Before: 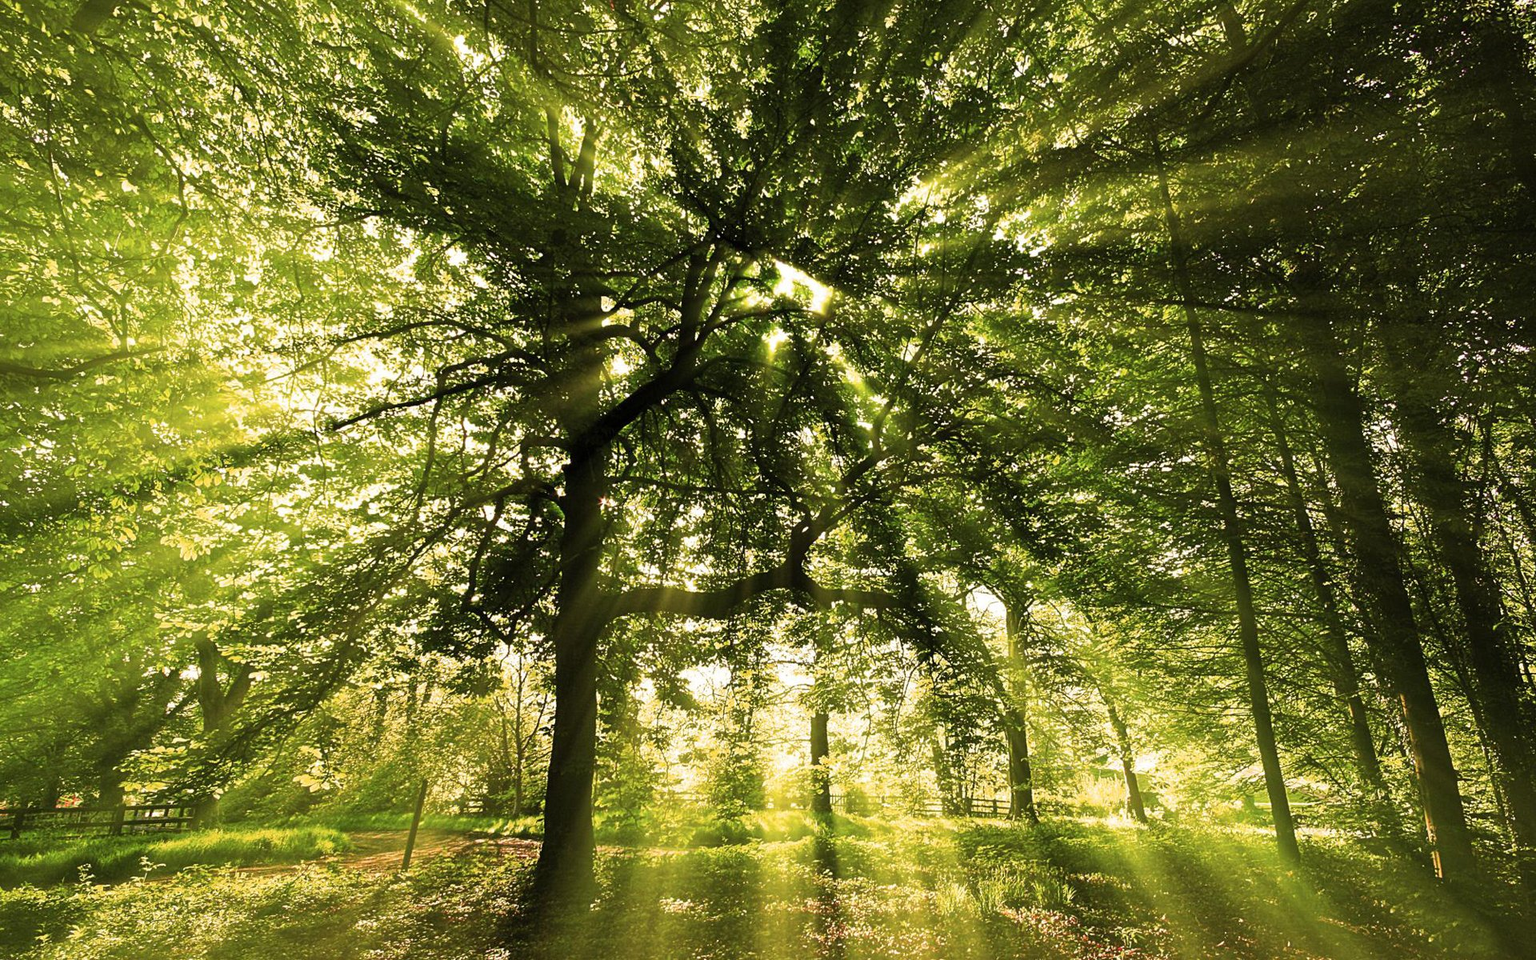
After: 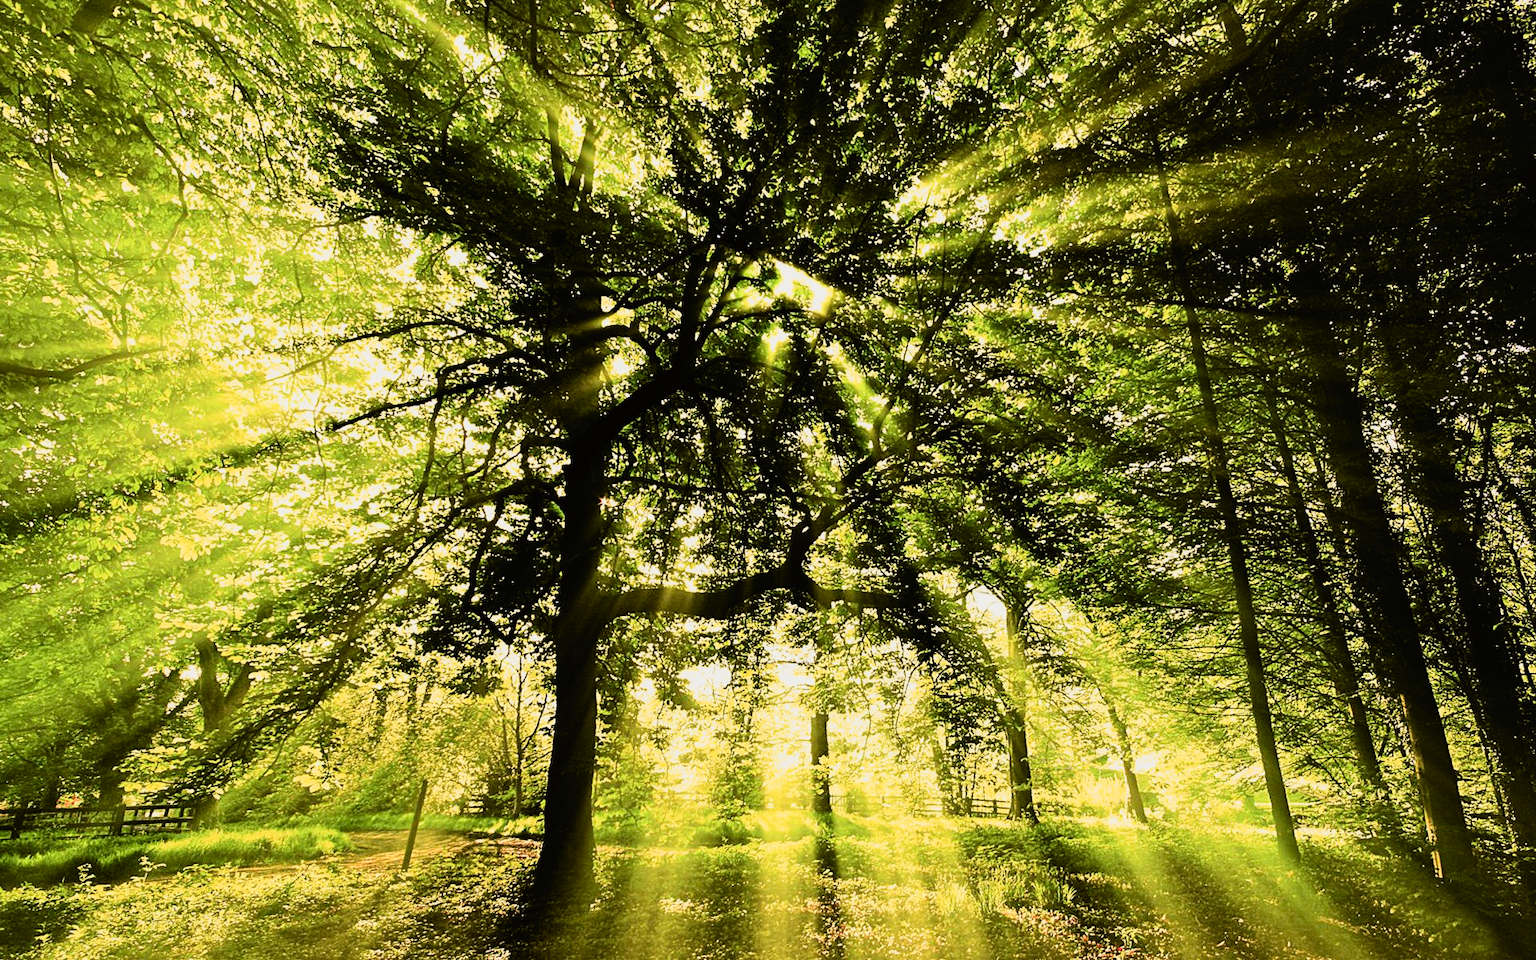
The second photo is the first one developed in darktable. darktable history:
filmic rgb: black relative exposure -7.75 EV, white relative exposure 4.4 EV, threshold 3 EV, hardness 3.76, latitude 50%, contrast 1.1, color science v5 (2021), contrast in shadows safe, contrast in highlights safe, enable highlight reconstruction true
tone curve: curves: ch0 [(0, 0.008) (0.107, 0.083) (0.283, 0.287) (0.429, 0.51) (0.607, 0.739) (0.789, 0.893) (0.998, 0.978)]; ch1 [(0, 0) (0.323, 0.339) (0.438, 0.427) (0.478, 0.484) (0.502, 0.502) (0.527, 0.525) (0.571, 0.579) (0.608, 0.629) (0.669, 0.704) (0.859, 0.899) (1, 1)]; ch2 [(0, 0) (0.33, 0.347) (0.421, 0.456) (0.473, 0.498) (0.502, 0.504) (0.522, 0.524) (0.549, 0.567) (0.593, 0.626) (0.676, 0.724) (1, 1)], color space Lab, independent channels, preserve colors none
